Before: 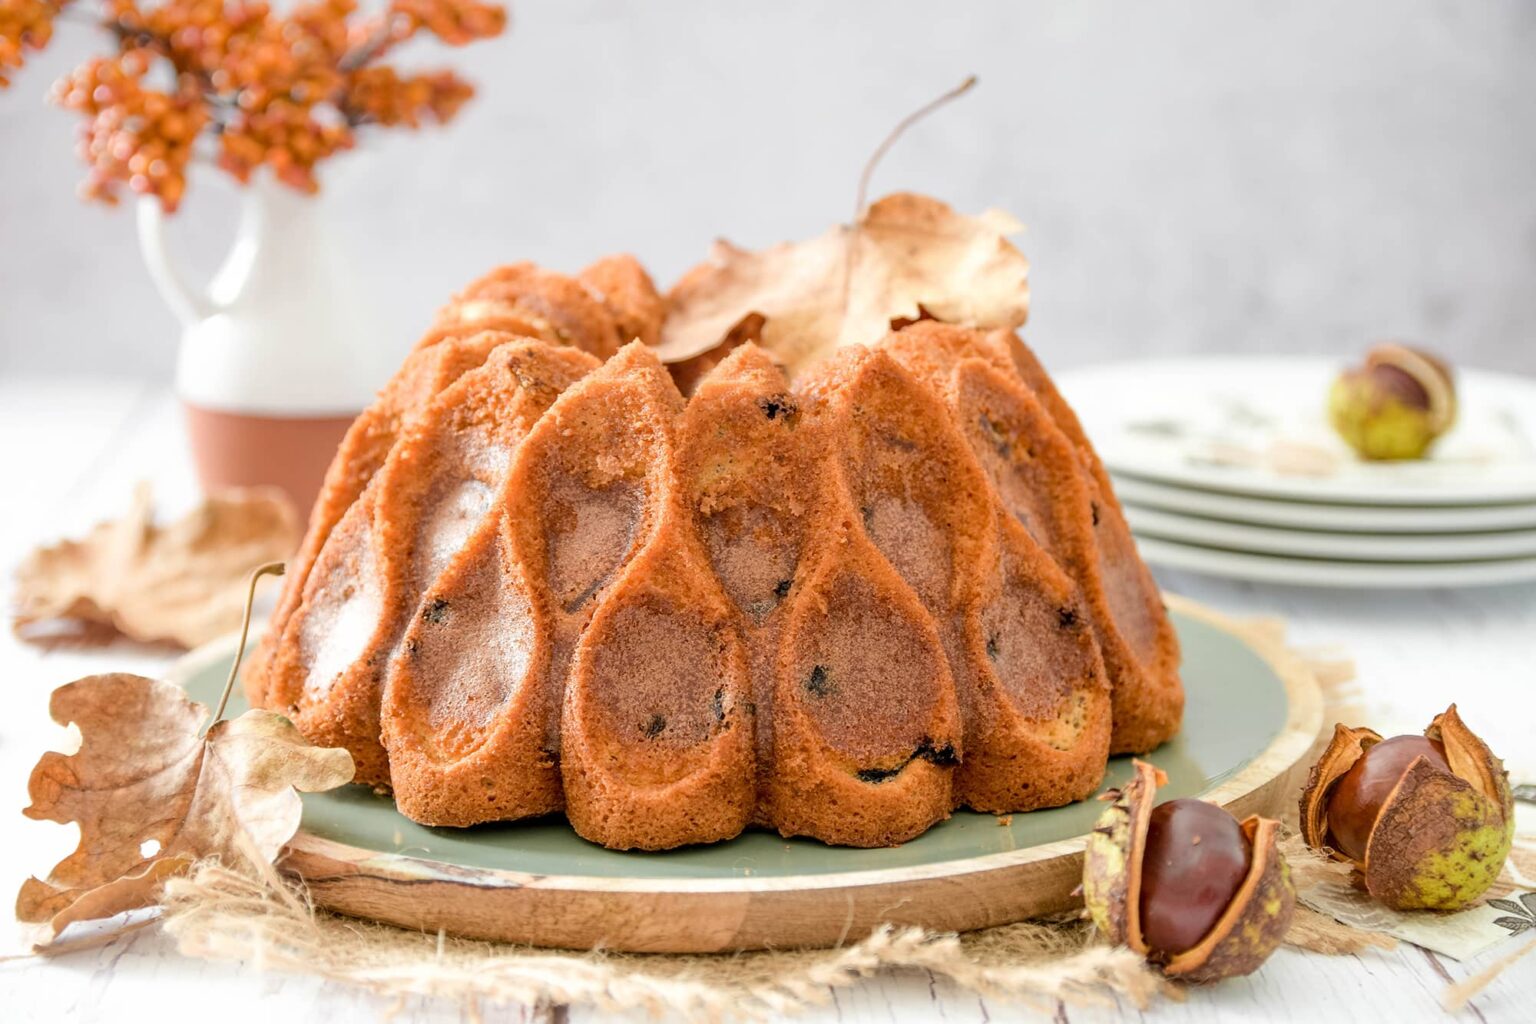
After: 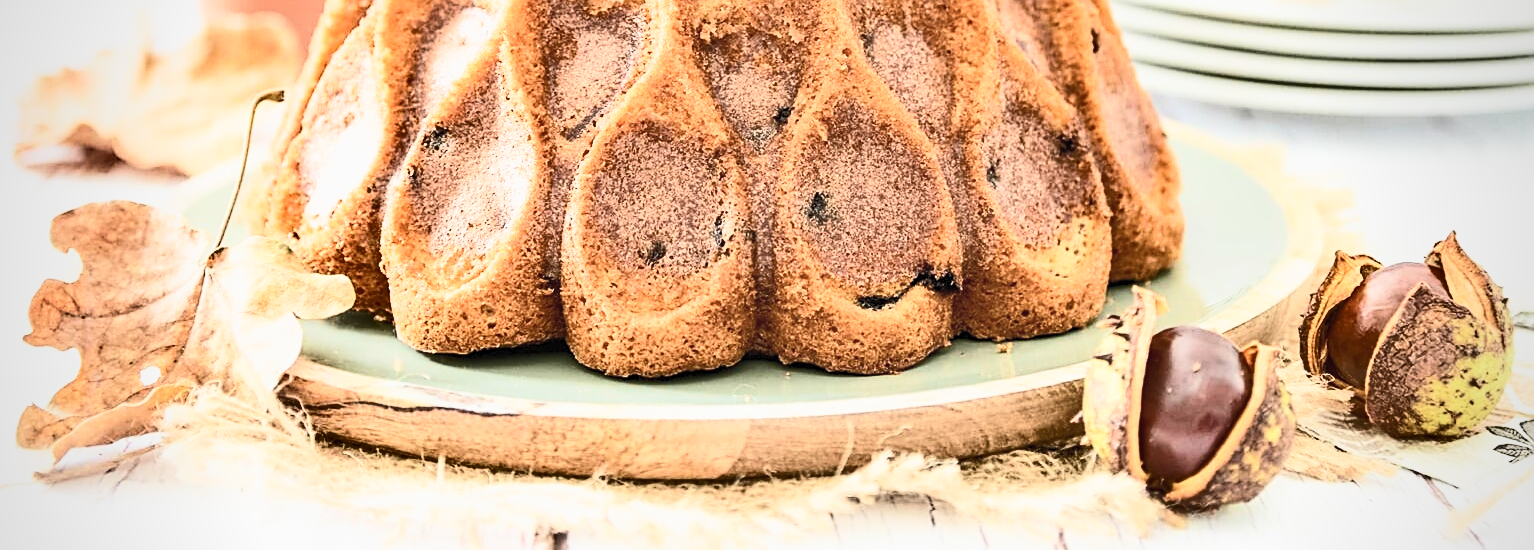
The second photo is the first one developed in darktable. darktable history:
base curve: curves: ch0 [(0, 0) (0.088, 0.125) (0.176, 0.251) (0.354, 0.501) (0.613, 0.749) (1, 0.877)], preserve colors none
vignetting: fall-off start 74.15%, fall-off radius 66.52%
crop and rotate: top 46.193%, right 0.083%
tone equalizer: edges refinement/feathering 500, mask exposure compensation -1.57 EV, preserve details no
sharpen: on, module defaults
exposure: exposure -0.211 EV, compensate highlight preservation false
shadows and highlights: soften with gaussian
contrast brightness saturation: contrast 0.429, brightness 0.554, saturation -0.19
